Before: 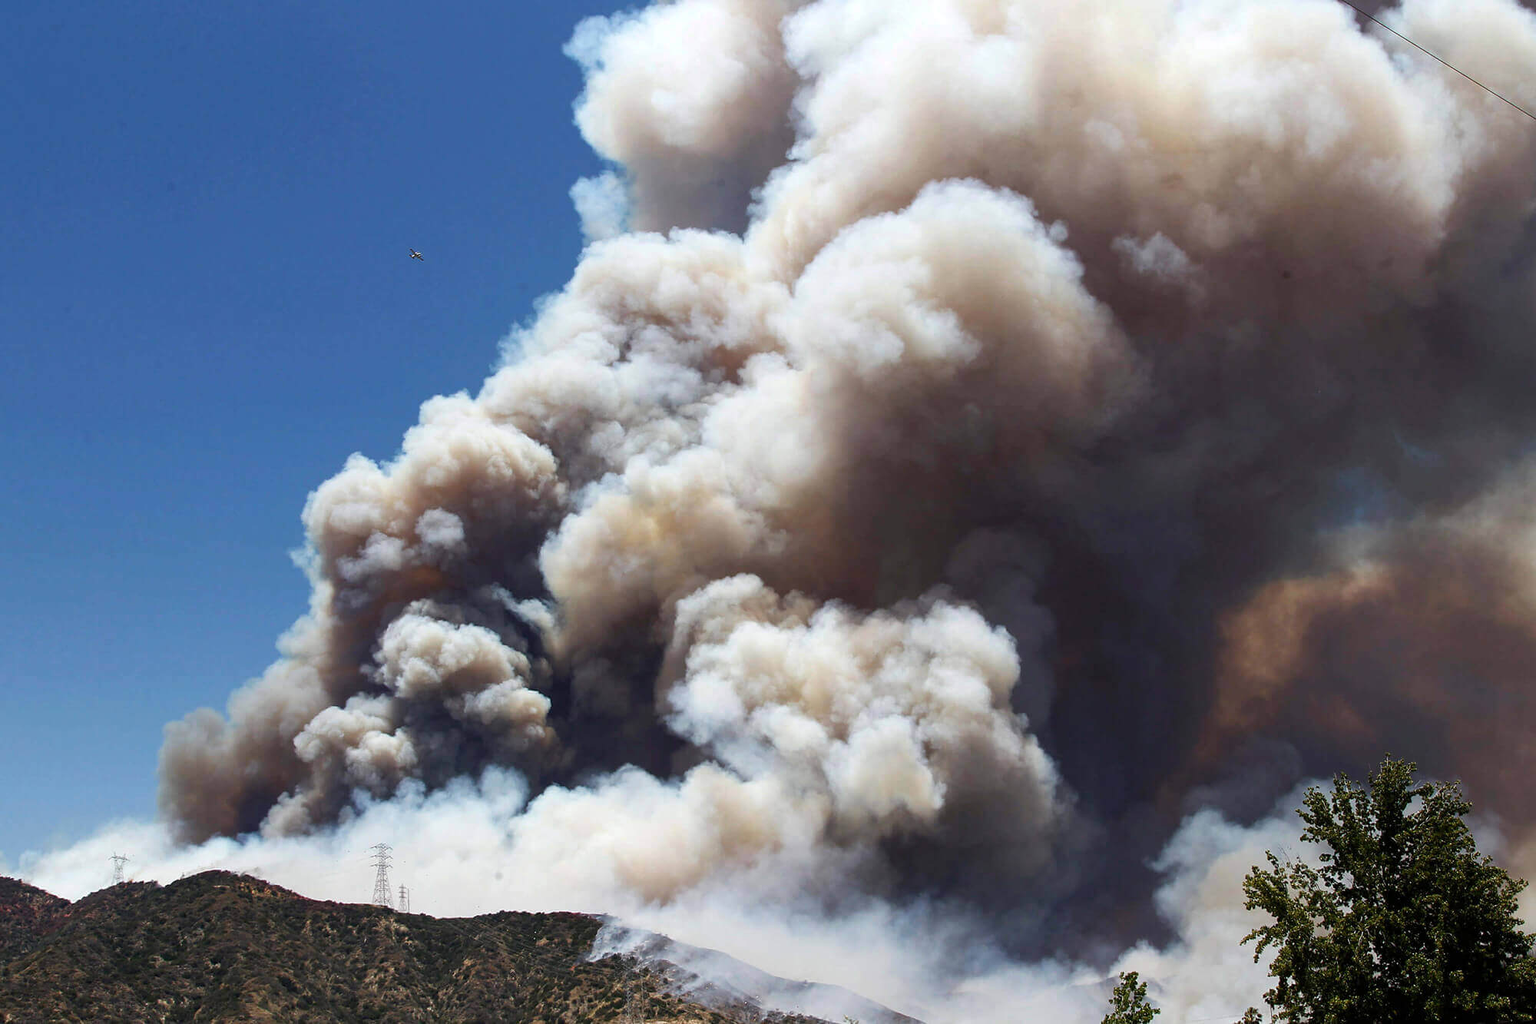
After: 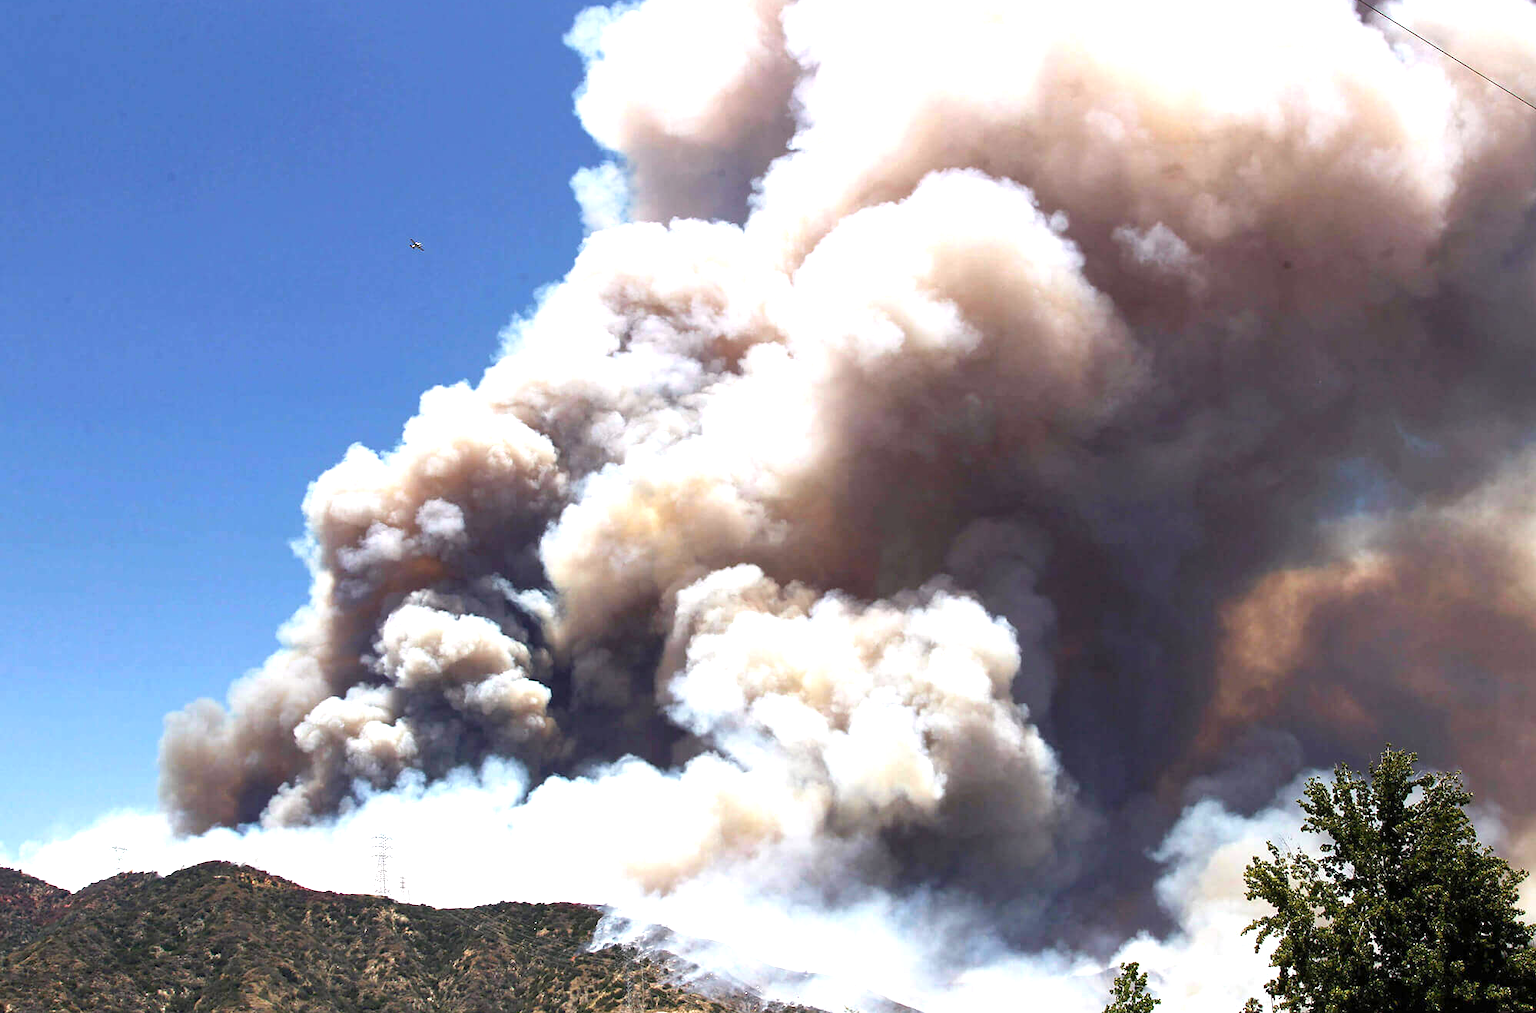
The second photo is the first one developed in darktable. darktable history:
graduated density: density 0.38 EV, hardness 21%, rotation -6.11°, saturation 32%
exposure: exposure 1.061 EV, compensate highlight preservation false
crop: top 1.049%, right 0.001%
